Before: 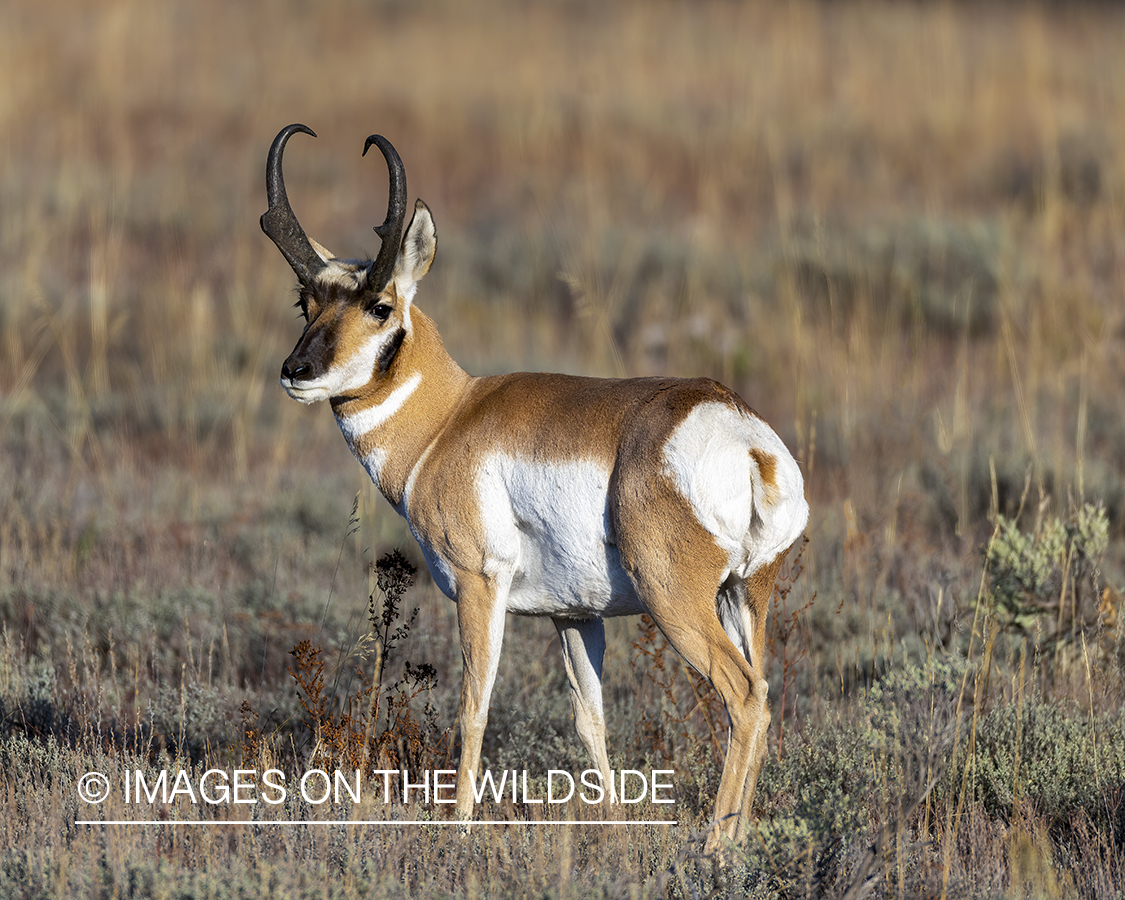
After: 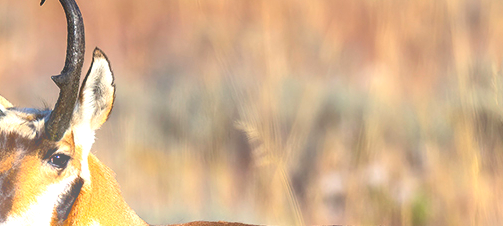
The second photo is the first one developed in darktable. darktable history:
crop: left 28.64%, top 16.832%, right 26.637%, bottom 58.055%
contrast brightness saturation: contrast 0.13, brightness -0.05, saturation 0.16
exposure: black level correction 0, exposure 1.1 EV, compensate exposure bias true, compensate highlight preservation false
bloom: on, module defaults
